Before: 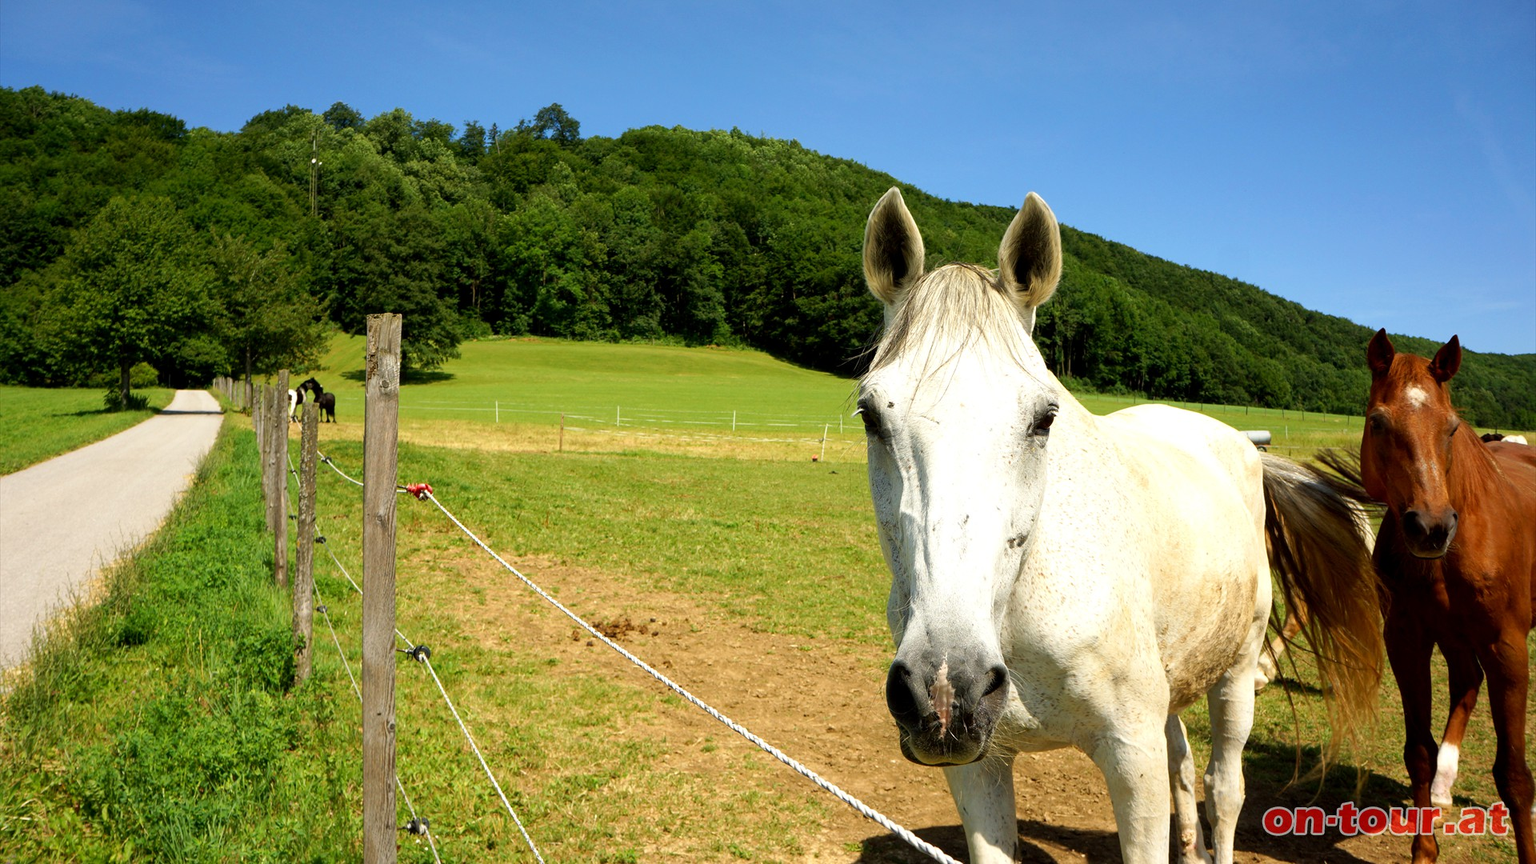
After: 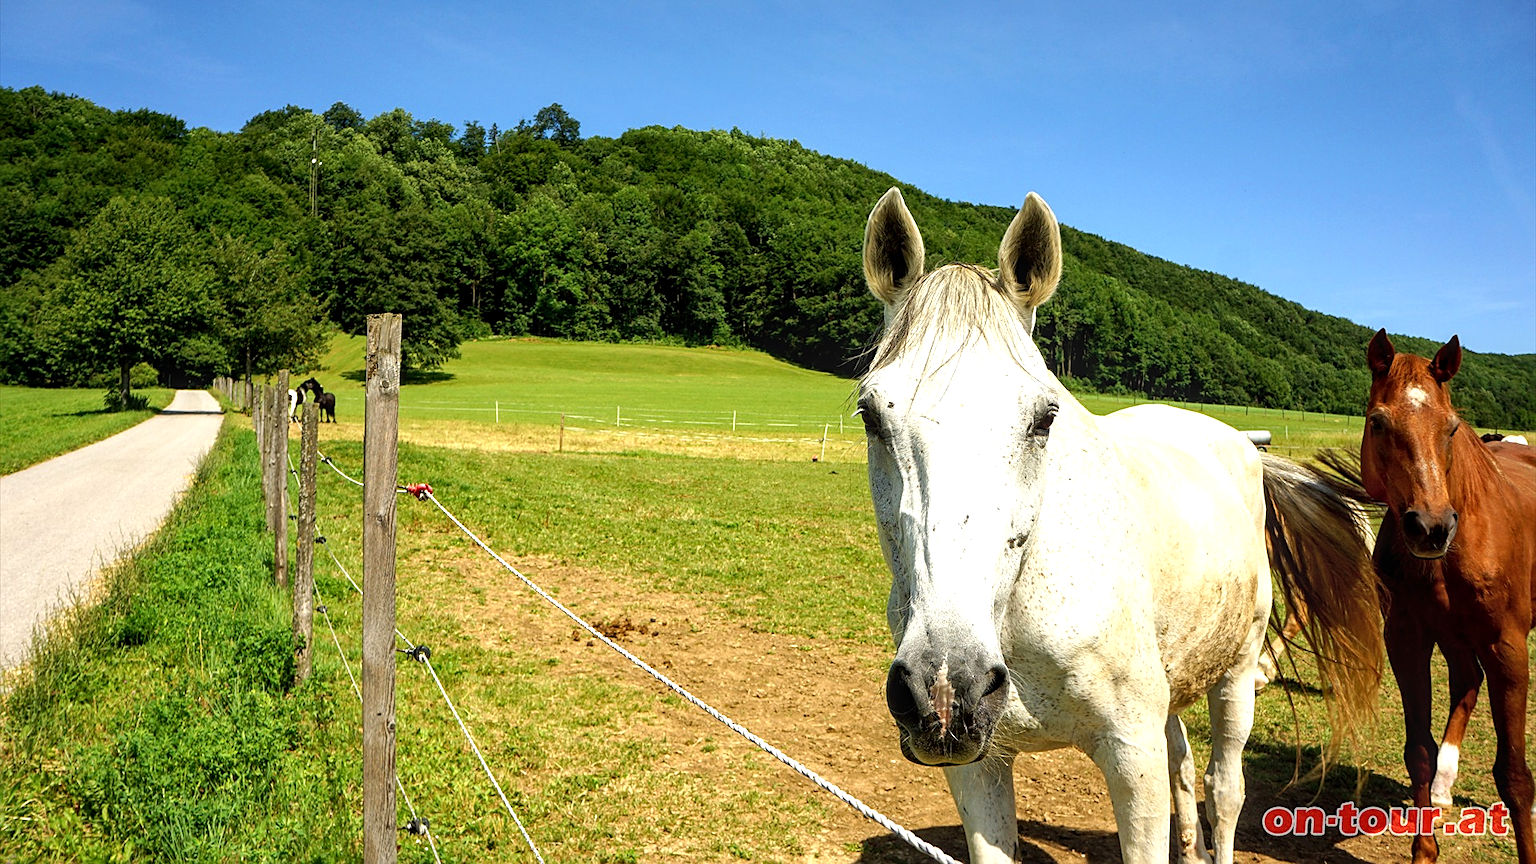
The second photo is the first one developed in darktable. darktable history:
local contrast: on, module defaults
shadows and highlights: radius 125.41, shadows 30.31, highlights -31.07, low approximation 0.01, soften with gaussian
exposure: exposure 0.298 EV, compensate highlight preservation false
sharpen: on, module defaults
